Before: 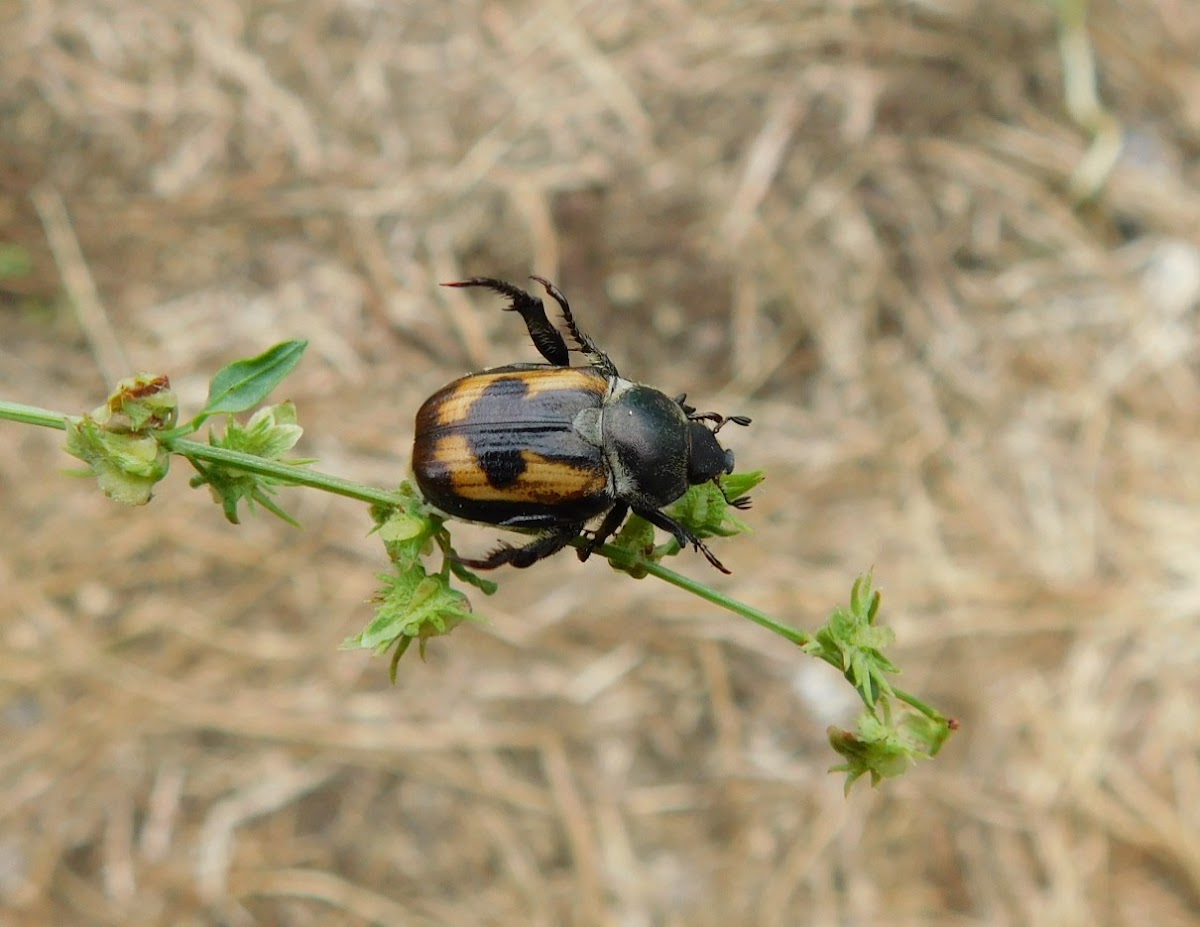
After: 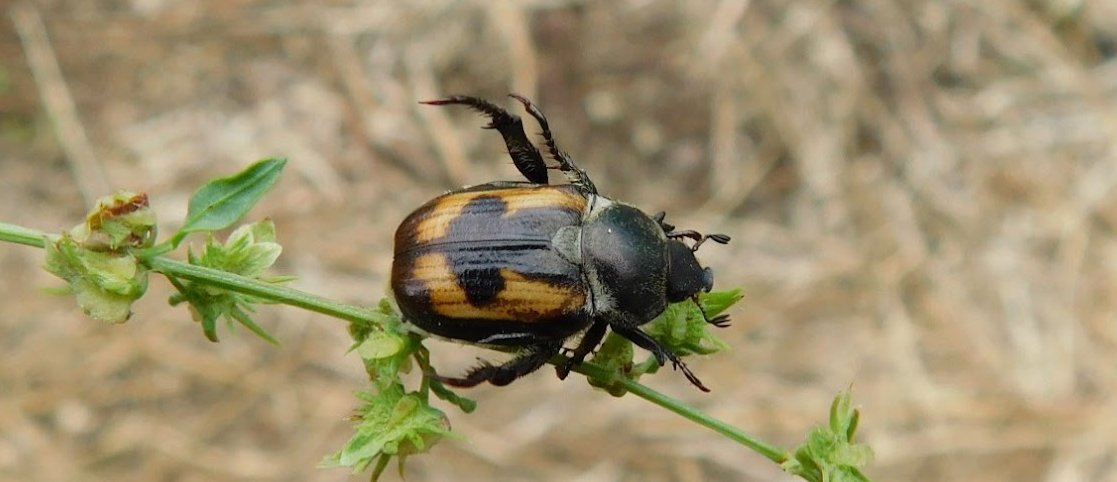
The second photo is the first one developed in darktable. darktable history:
crop: left 1.813%, top 19.655%, right 5.049%, bottom 28.26%
